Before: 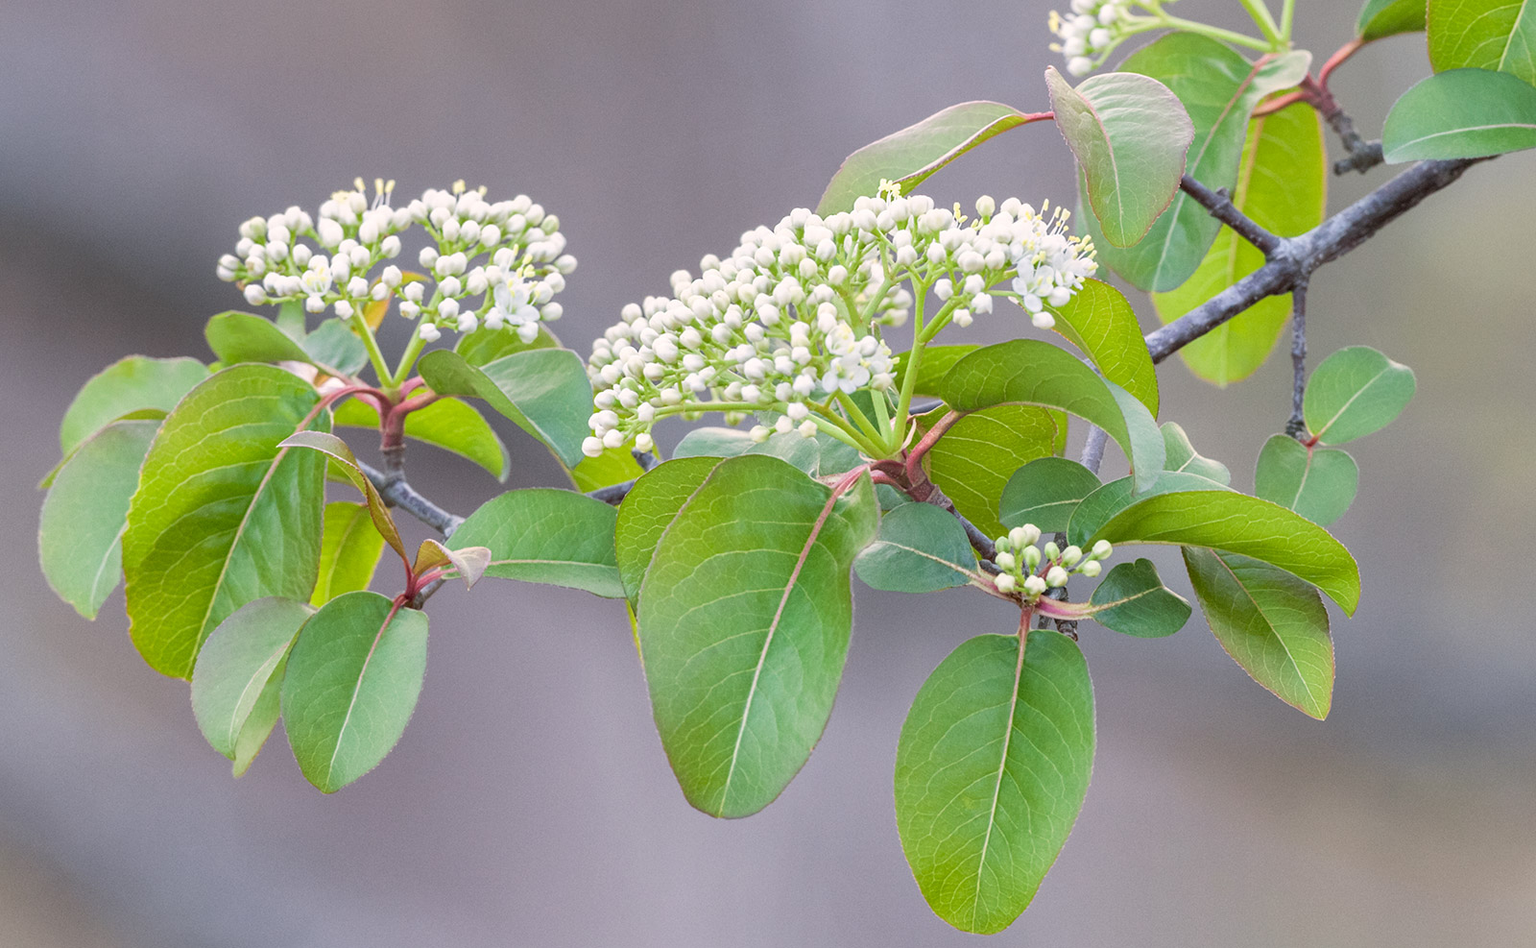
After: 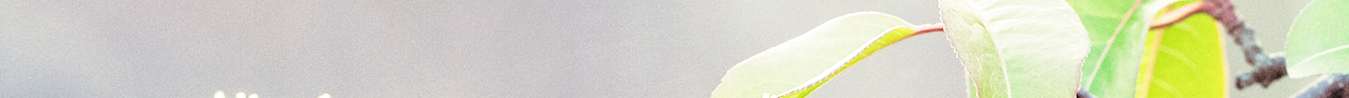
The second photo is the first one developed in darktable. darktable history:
base curve: curves: ch0 [(0, 0) (0.028, 0.03) (0.105, 0.232) (0.387, 0.748) (0.754, 0.968) (1, 1)], fusion 1, exposure shift 0.576, preserve colors none
color balance: lift [1.005, 0.99, 1.007, 1.01], gamma [1, 0.979, 1.011, 1.021], gain [0.923, 1.098, 1.025, 0.902], input saturation 90.45%, contrast 7.73%, output saturation 105.91%
split-toning: compress 20%
crop and rotate: left 9.644%, top 9.491%, right 6.021%, bottom 80.509%
